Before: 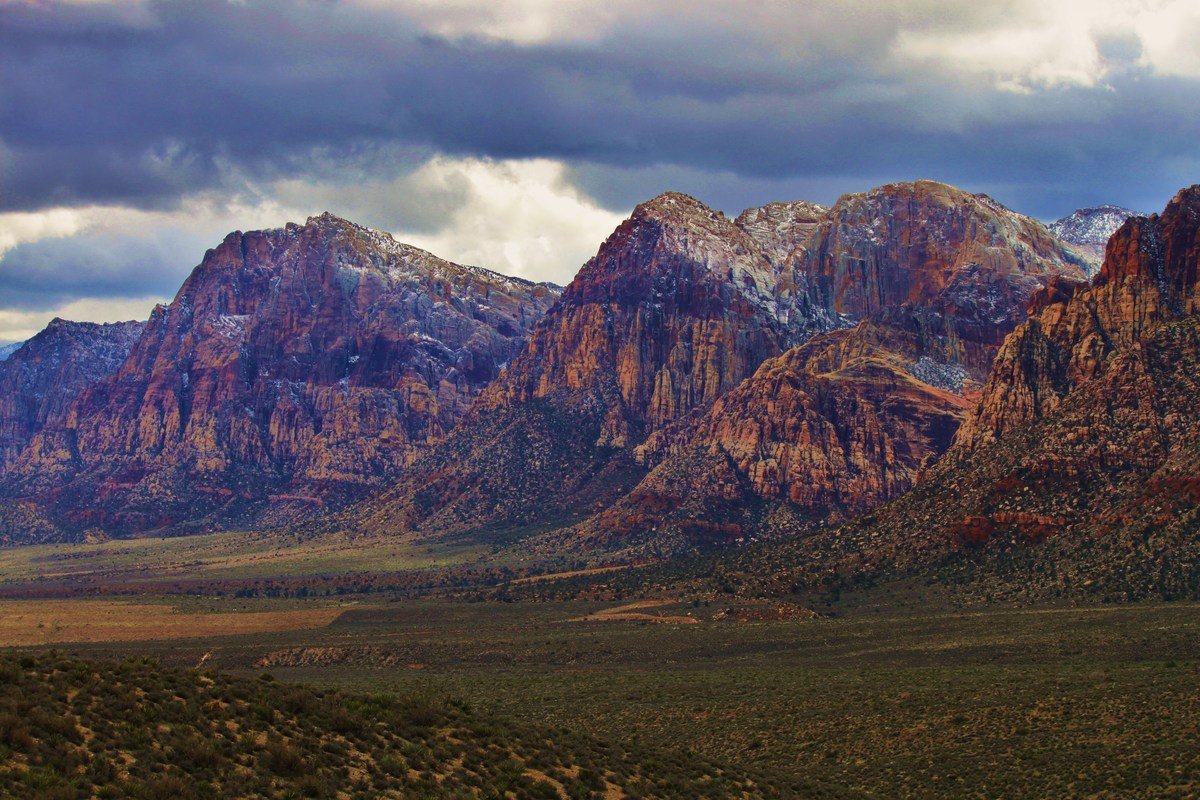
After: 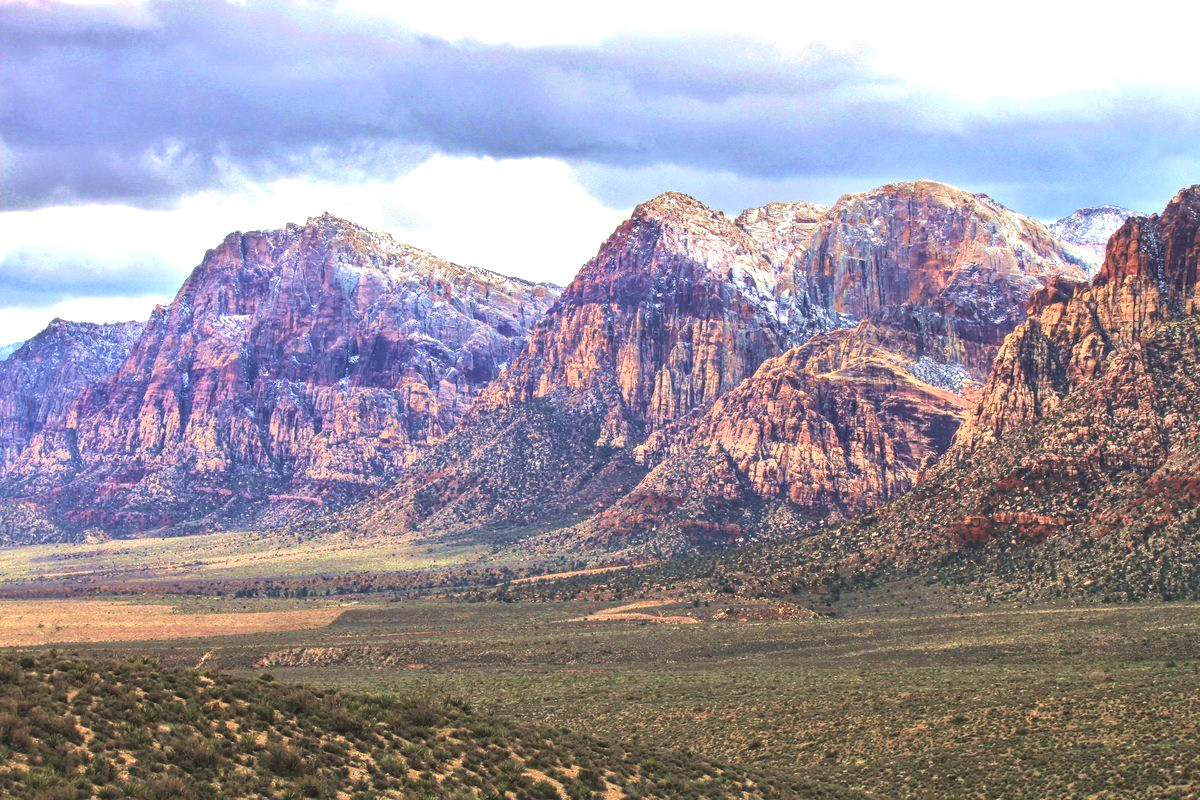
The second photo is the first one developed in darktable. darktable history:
exposure: black level correction -0.005, exposure 1.002 EV, compensate highlight preservation false
local contrast: detail 130%
tone curve: curves: ch0 [(0, 0) (0.55, 0.716) (0.841, 0.969)], color space Lab, independent channels, preserve colors none
